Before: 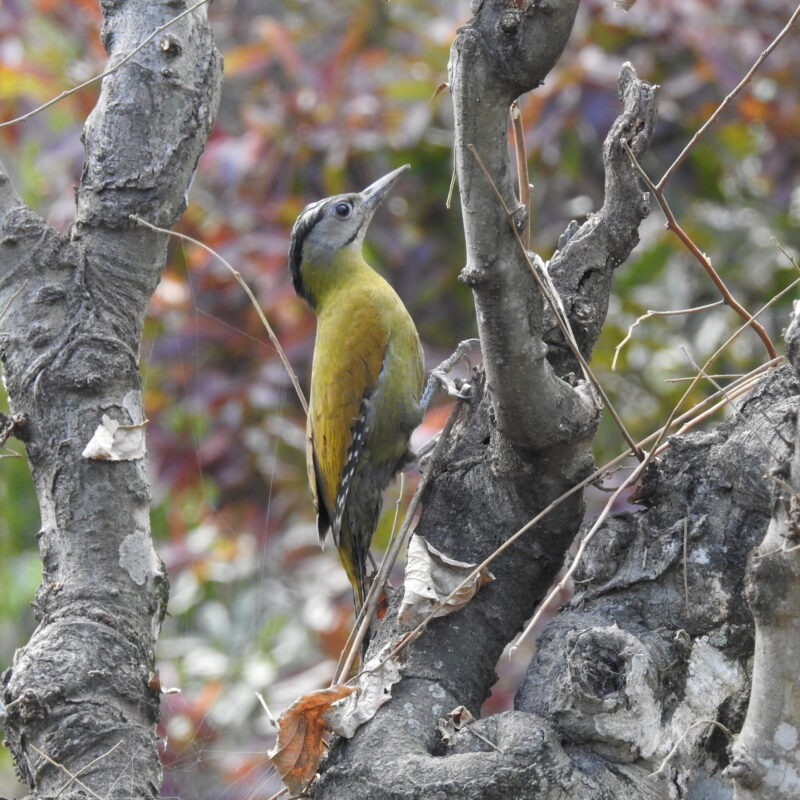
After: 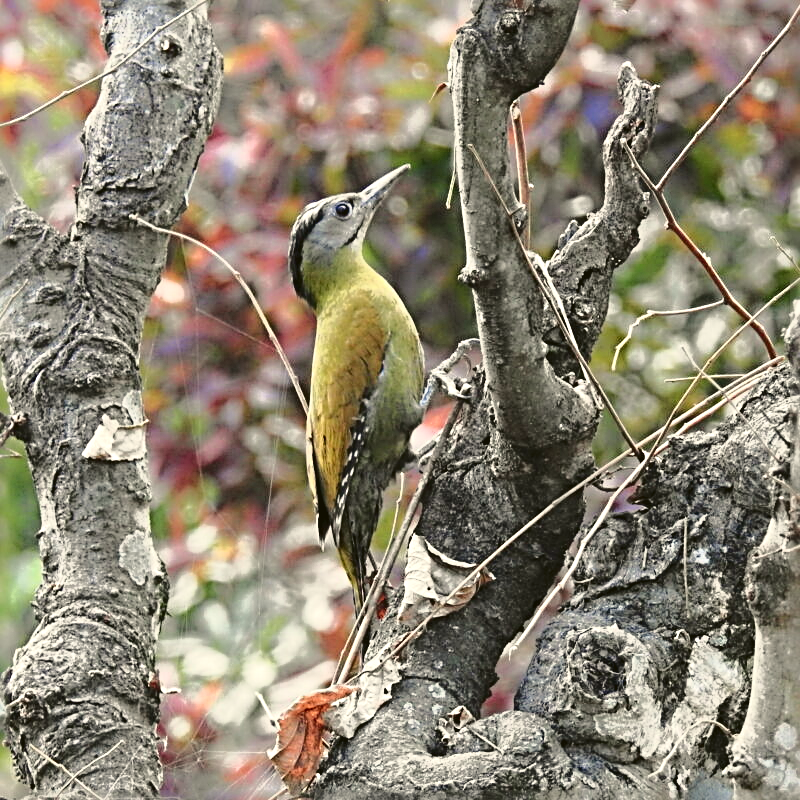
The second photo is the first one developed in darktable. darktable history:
sharpen: radius 3.69, amount 0.935
color balance rgb: highlights gain › chroma 2.075%, highlights gain › hue 74.18°, perceptual saturation grading › global saturation -1.69%, perceptual saturation grading › highlights -7.631%, perceptual saturation grading › mid-tones 7.399%, perceptual saturation grading › shadows 4.767%, global vibrance 2.442%
tone curve: curves: ch0 [(0, 0.039) (0.194, 0.159) (0.469, 0.544) (0.693, 0.77) (0.751, 0.871) (1, 1)]; ch1 [(0, 0) (0.508, 0.506) (0.547, 0.563) (0.592, 0.631) (0.715, 0.706) (1, 1)]; ch2 [(0, 0) (0.243, 0.175) (0.362, 0.301) (0.492, 0.515) (0.544, 0.557) (0.595, 0.612) (0.631, 0.641) (1, 1)], color space Lab, independent channels
